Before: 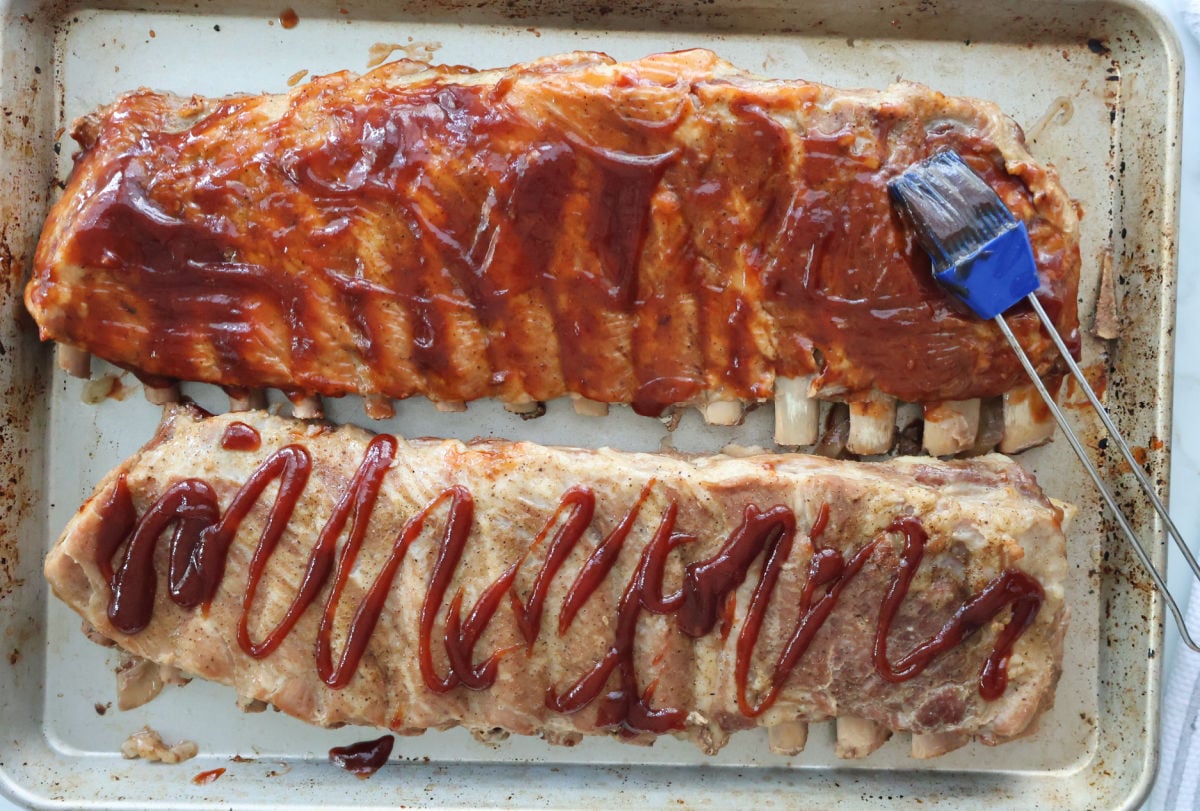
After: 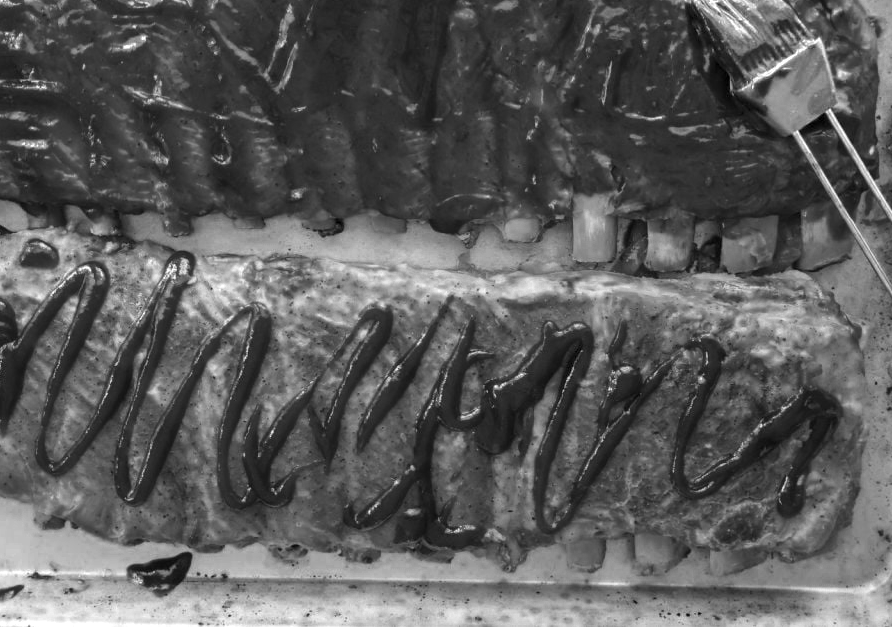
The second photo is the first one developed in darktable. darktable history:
crop: left 16.858%, top 22.622%, right 8.742%
color zones: curves: ch0 [(0.287, 0.048) (0.493, 0.484) (0.737, 0.816)]; ch1 [(0, 0) (0.143, 0) (0.286, 0) (0.429, 0) (0.571, 0) (0.714, 0) (0.857, 0)]
local contrast: on, module defaults
